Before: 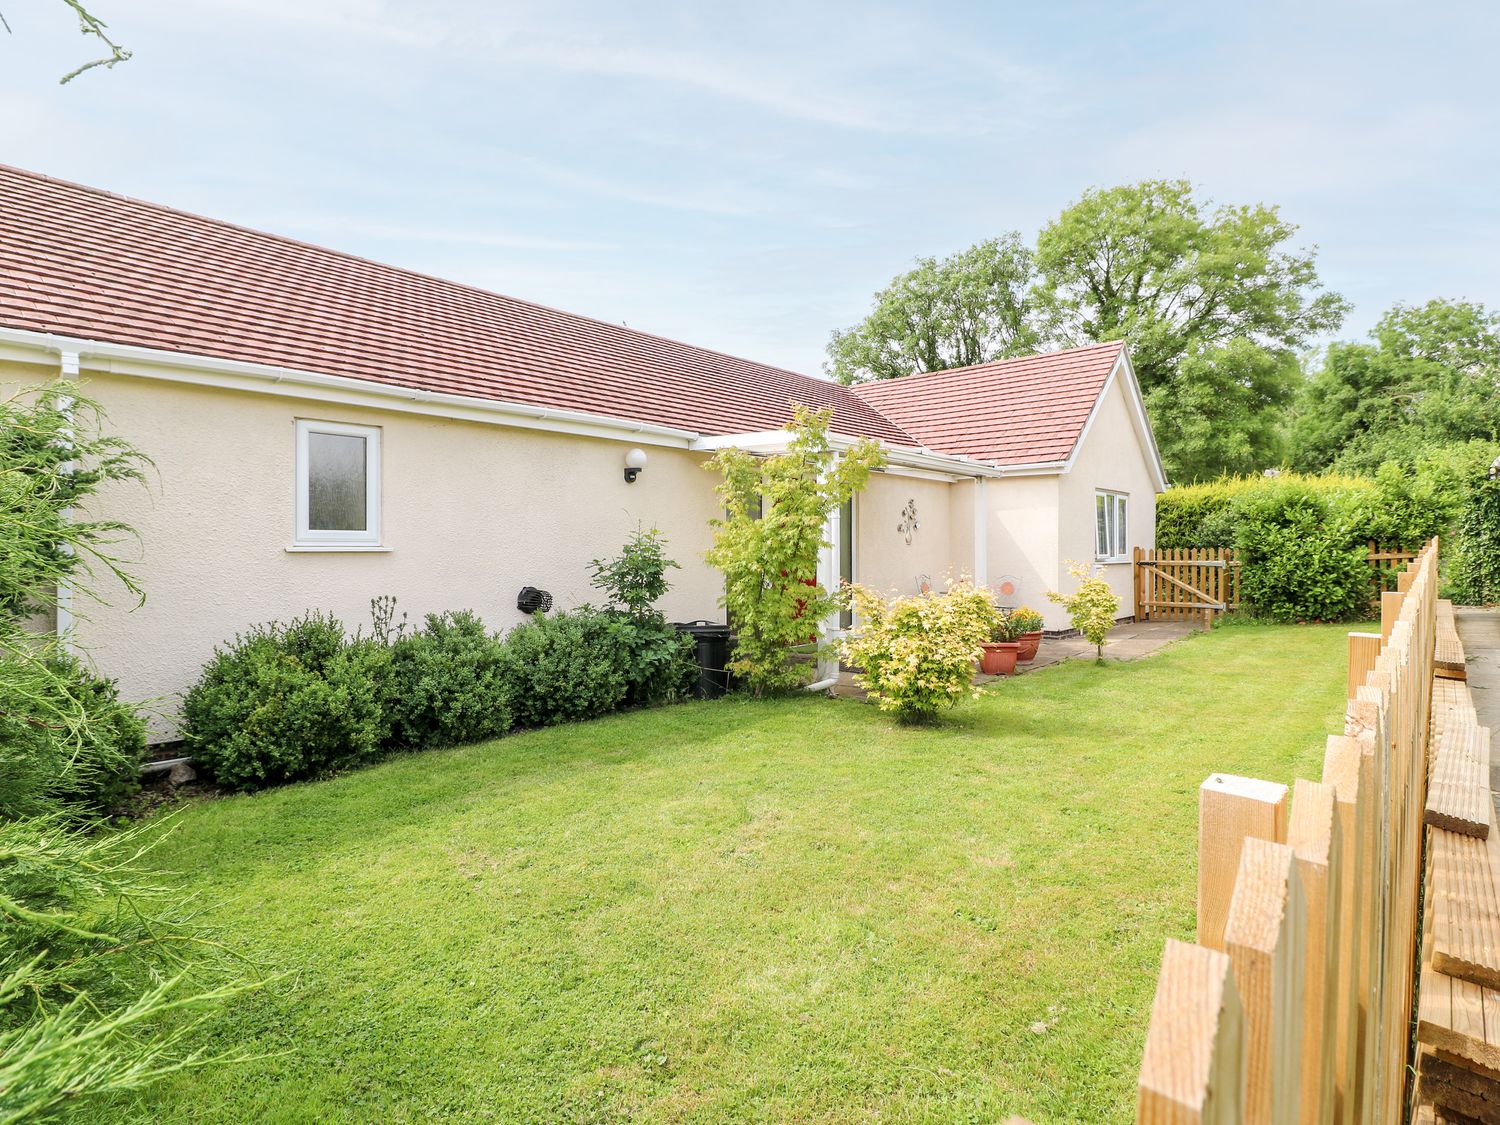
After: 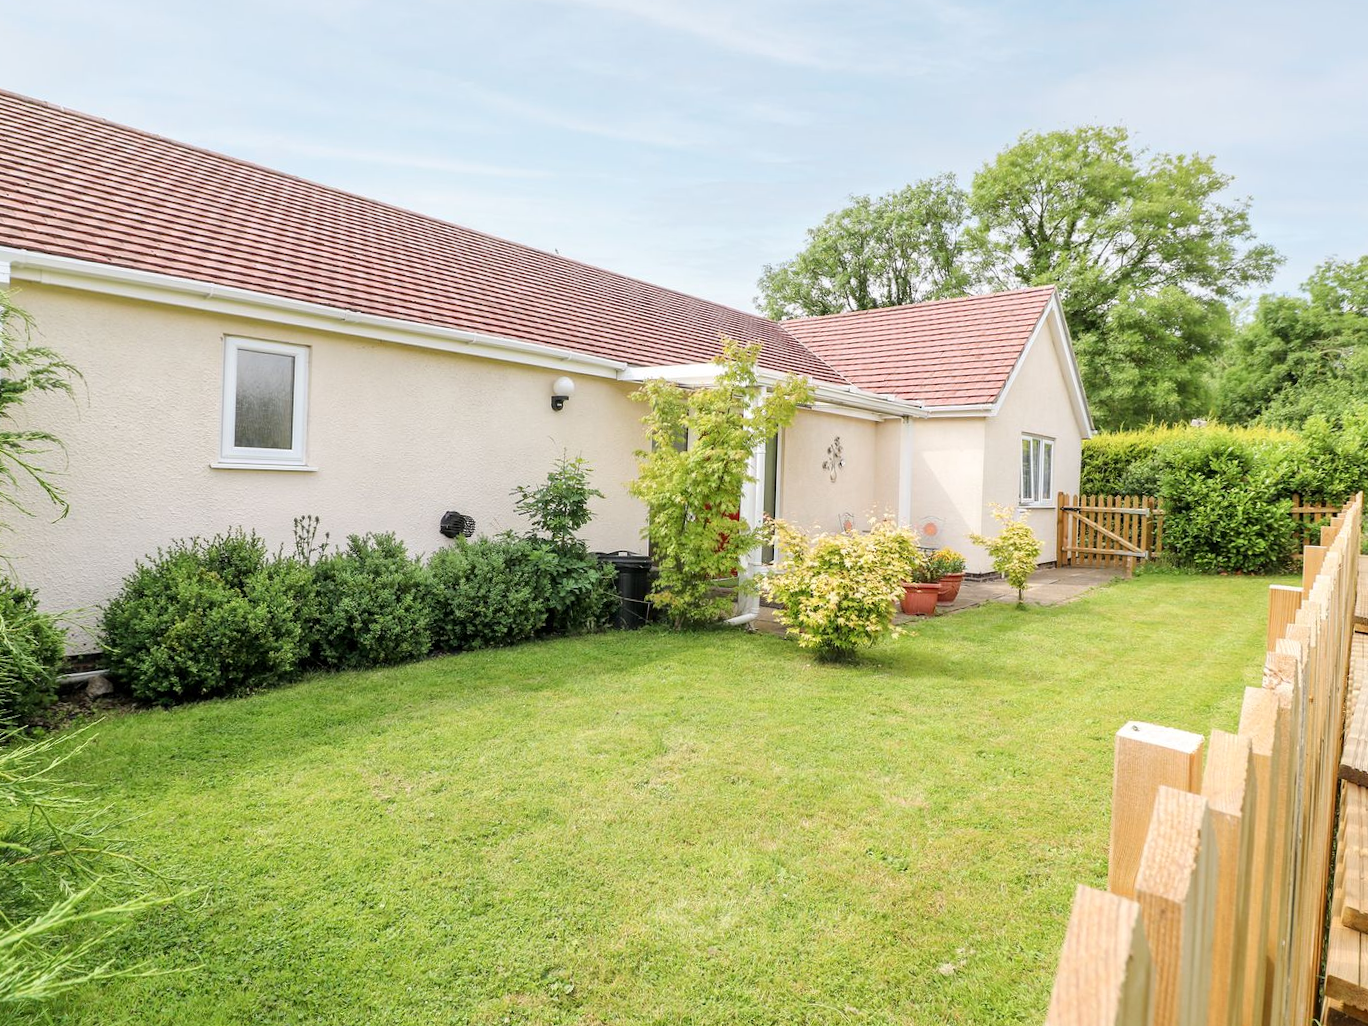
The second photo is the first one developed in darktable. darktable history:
crop and rotate: angle -1.96°, left 3.097%, top 4.154%, right 1.586%, bottom 0.529%
local contrast: mode bilateral grid, contrast 15, coarseness 36, detail 105%, midtone range 0.2
